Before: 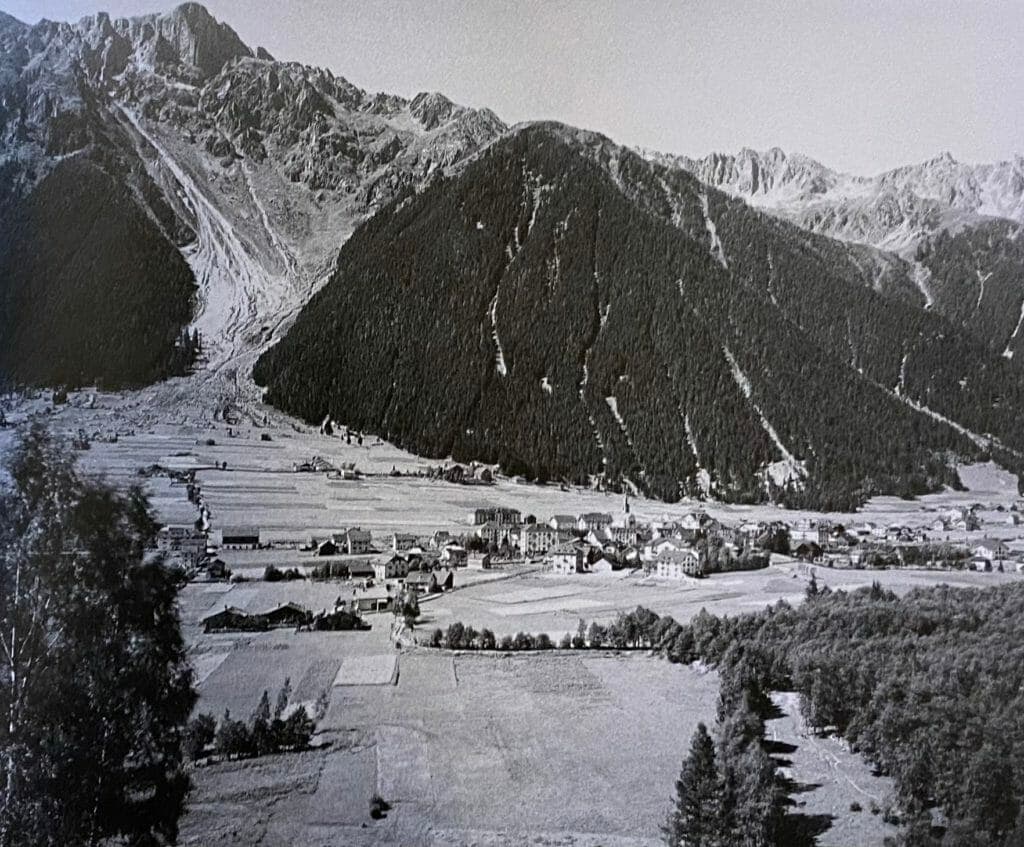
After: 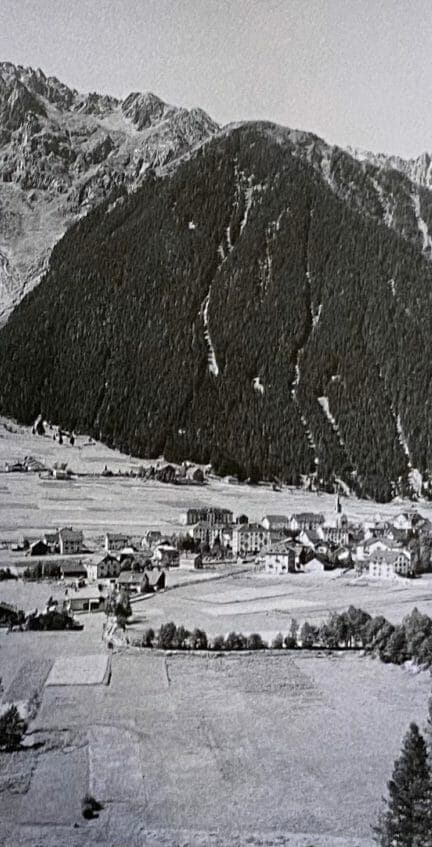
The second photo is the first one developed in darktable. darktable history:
crop: left 28.222%, right 29.577%
